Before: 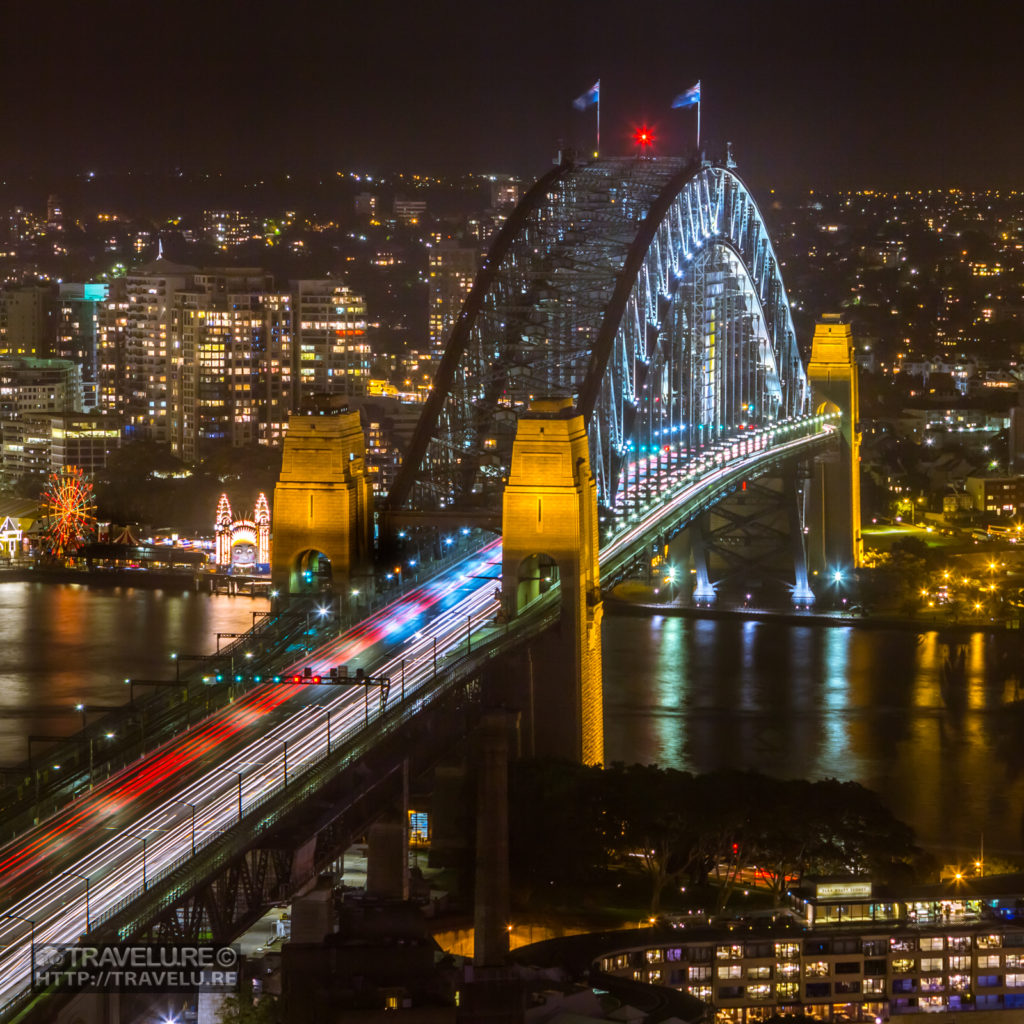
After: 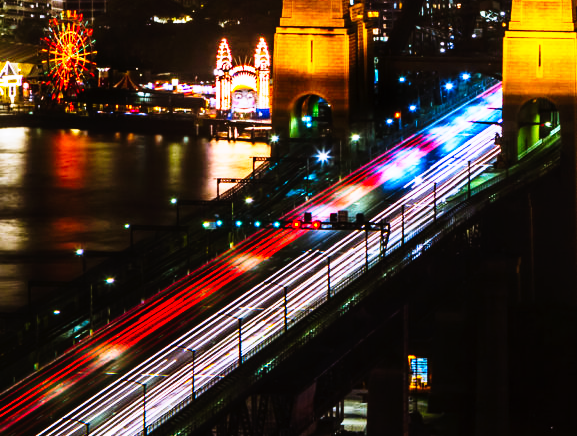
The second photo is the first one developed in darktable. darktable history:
crop: top 44.483%, right 43.593%, bottom 12.892%
color calibration: illuminant as shot in camera, x 0.358, y 0.373, temperature 4628.91 K
tone curve: curves: ch0 [(0, 0) (0.003, 0.001) (0.011, 0.005) (0.025, 0.01) (0.044, 0.016) (0.069, 0.019) (0.1, 0.024) (0.136, 0.03) (0.177, 0.045) (0.224, 0.071) (0.277, 0.122) (0.335, 0.202) (0.399, 0.326) (0.468, 0.471) (0.543, 0.638) (0.623, 0.798) (0.709, 0.913) (0.801, 0.97) (0.898, 0.983) (1, 1)], preserve colors none
